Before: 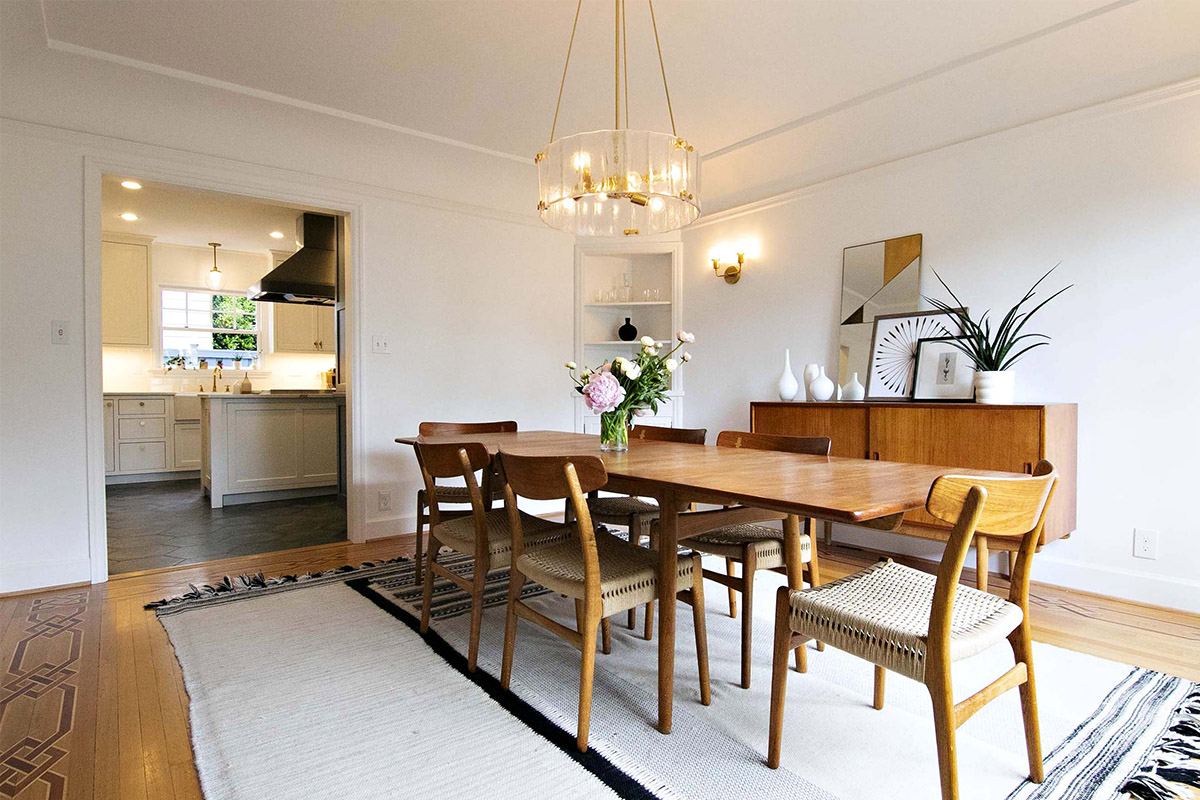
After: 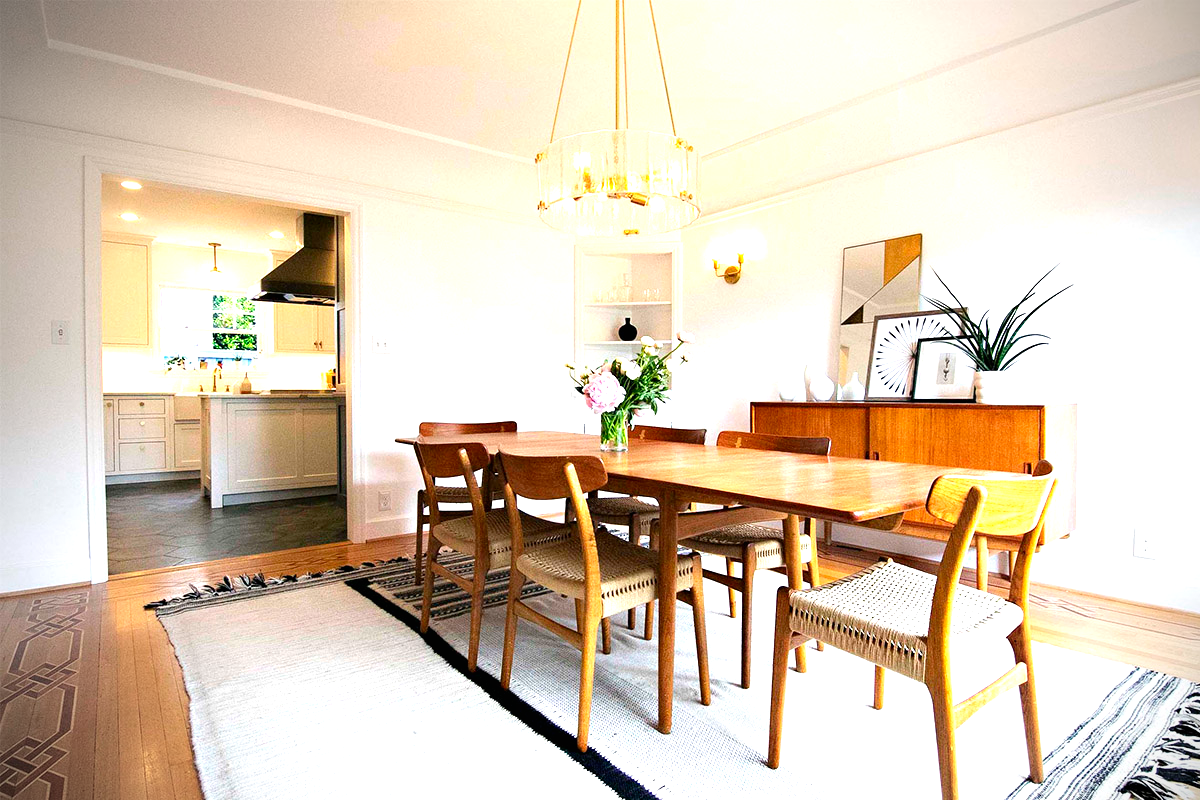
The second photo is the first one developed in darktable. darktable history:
contrast brightness saturation: contrast 0.04, saturation 0.07
exposure: black level correction 0, exposure 1 EV, compensate exposure bias true, compensate highlight preservation false
vignetting: fall-off start 75%, brightness -0.692, width/height ratio 1.084
